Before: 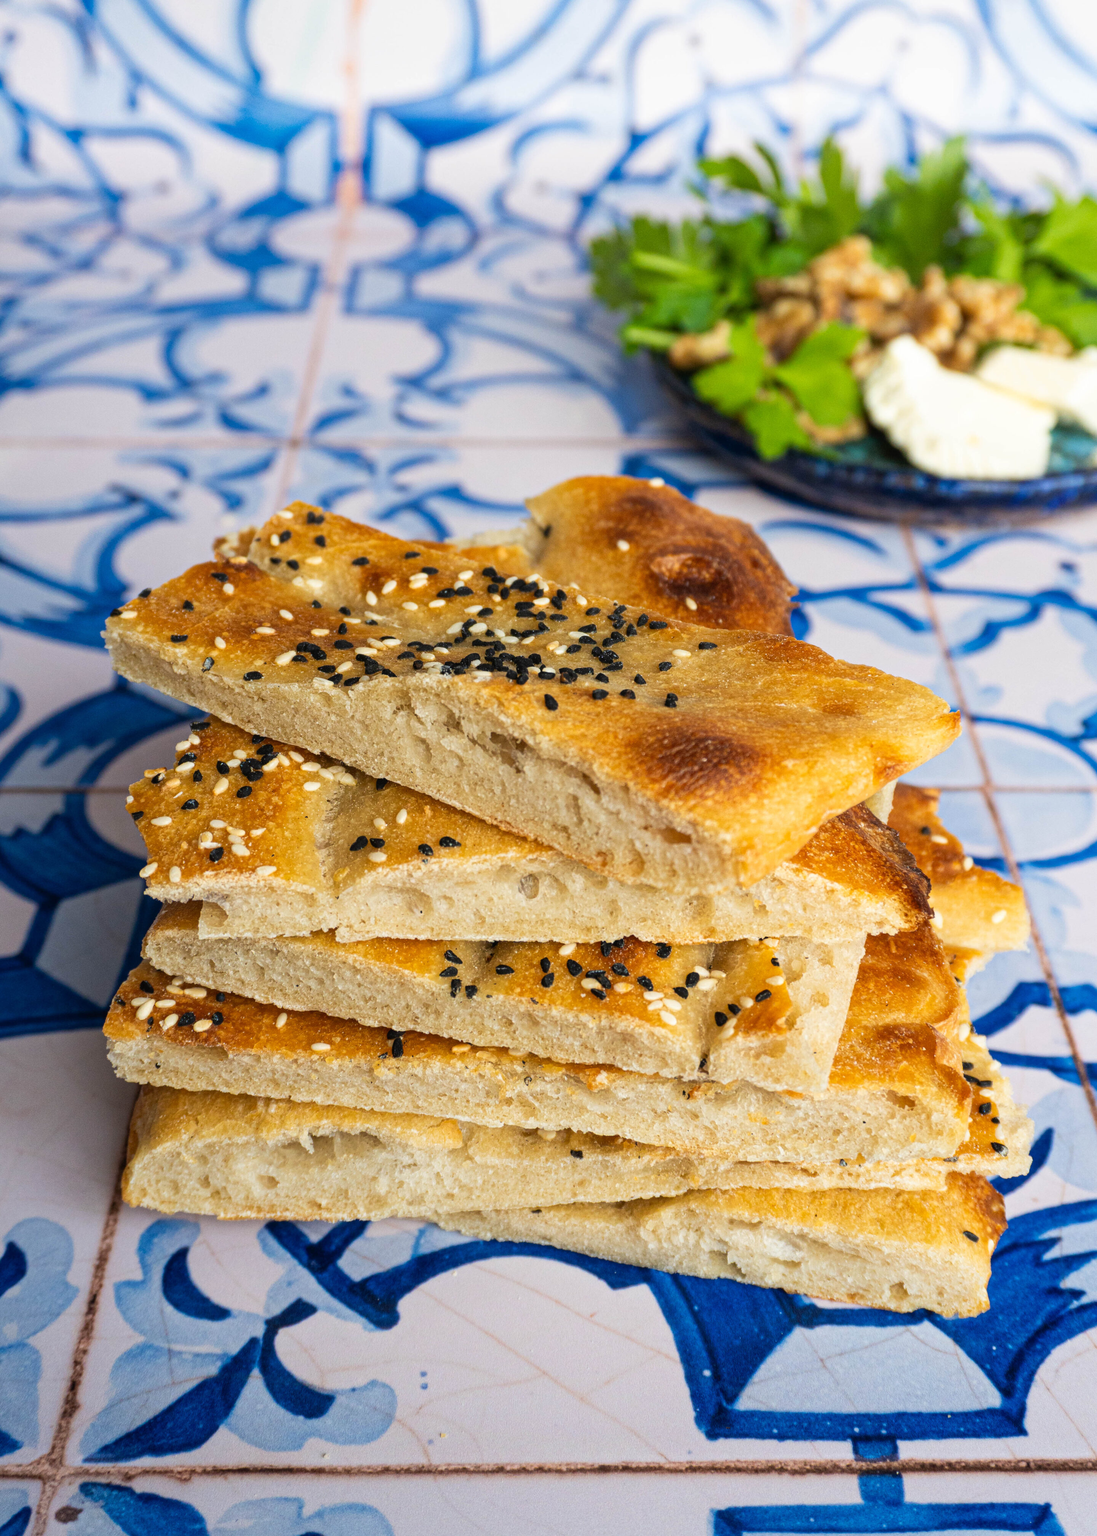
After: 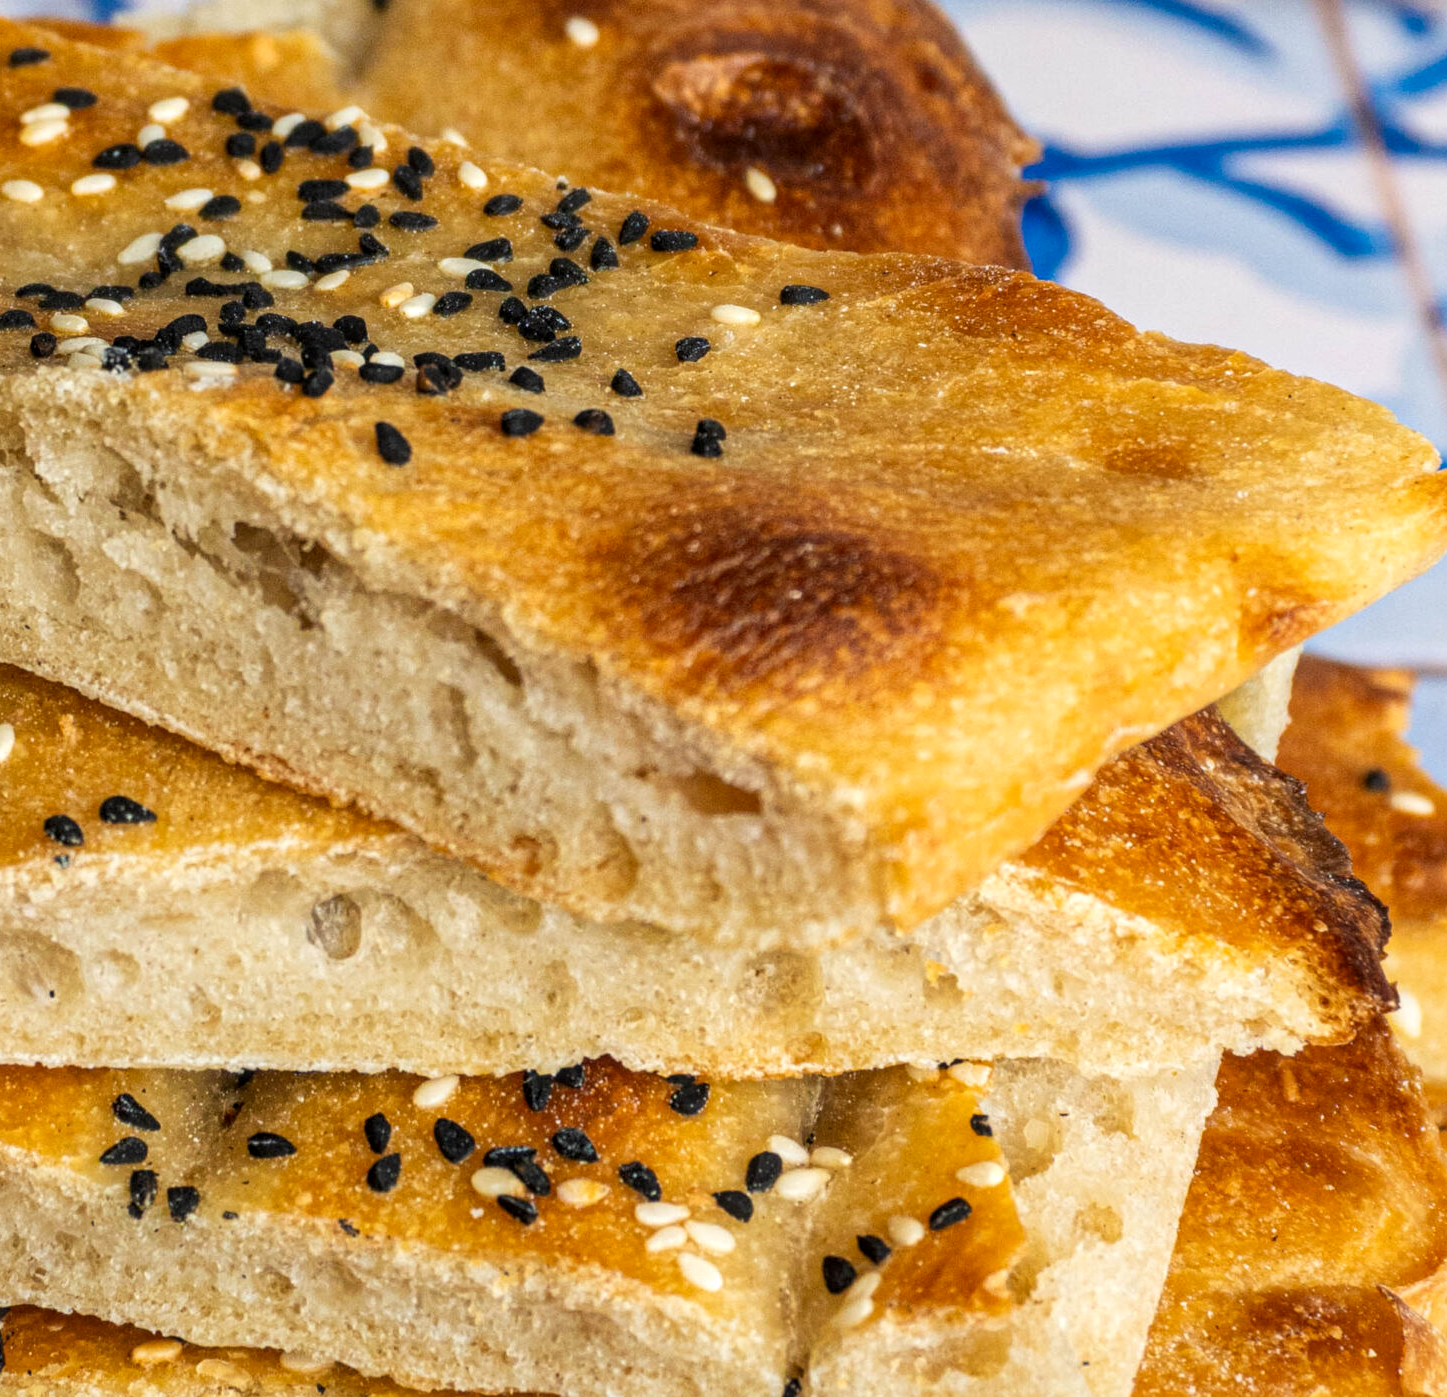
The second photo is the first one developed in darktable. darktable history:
crop: left 36.607%, top 34.735%, right 13.146%, bottom 30.611%
local contrast: on, module defaults
